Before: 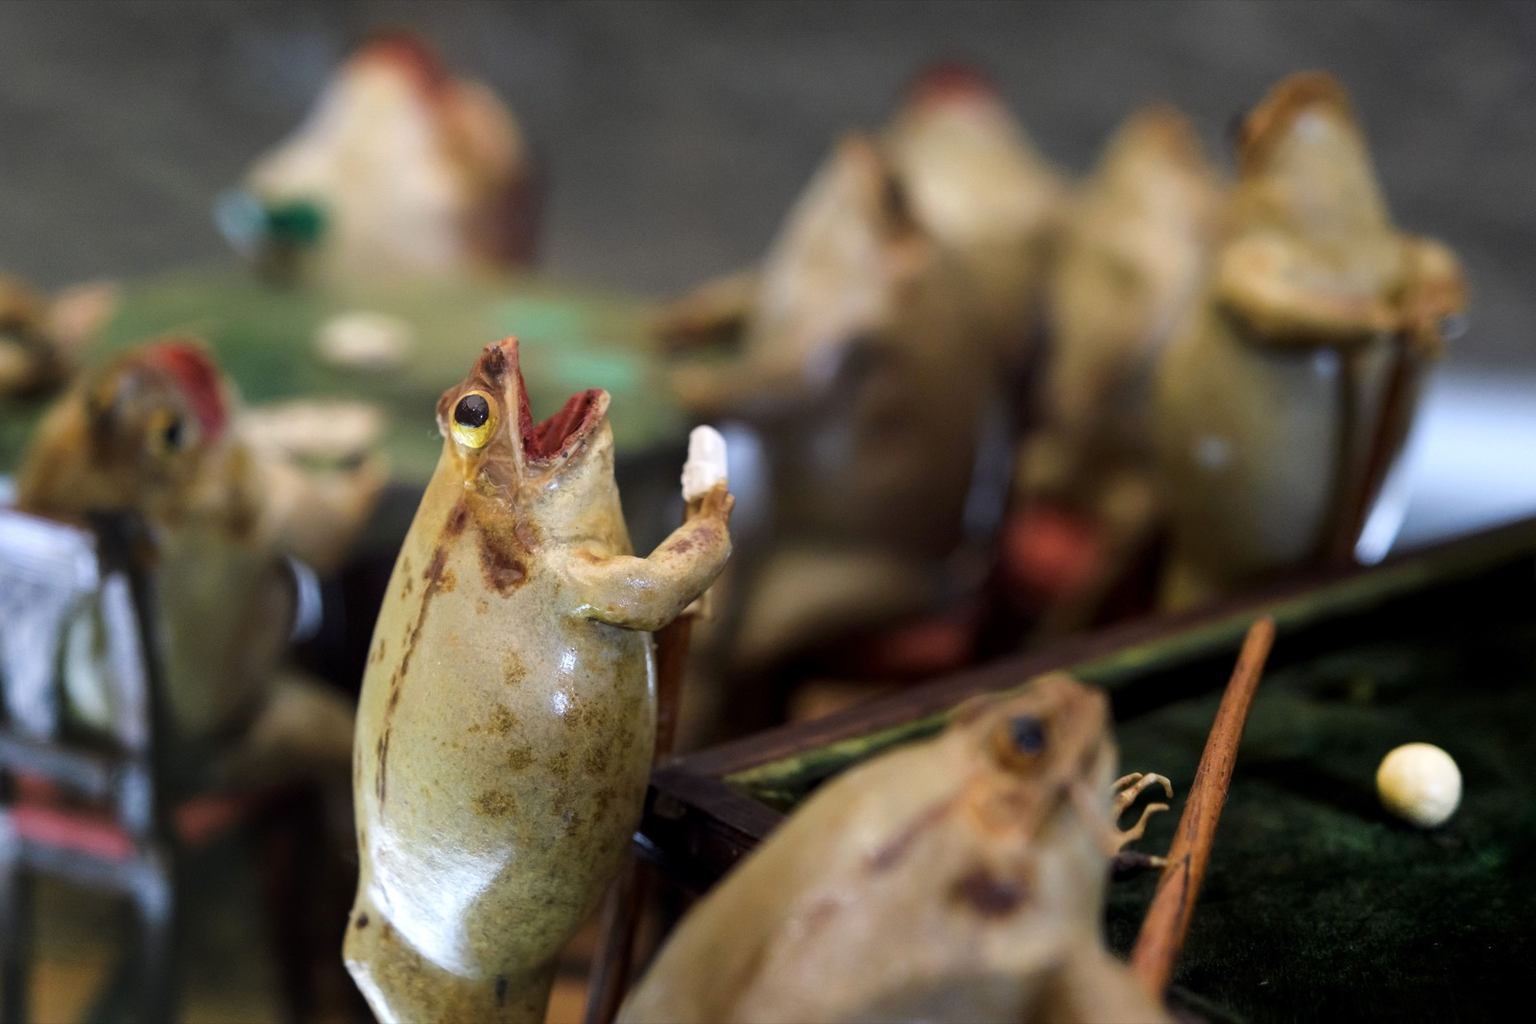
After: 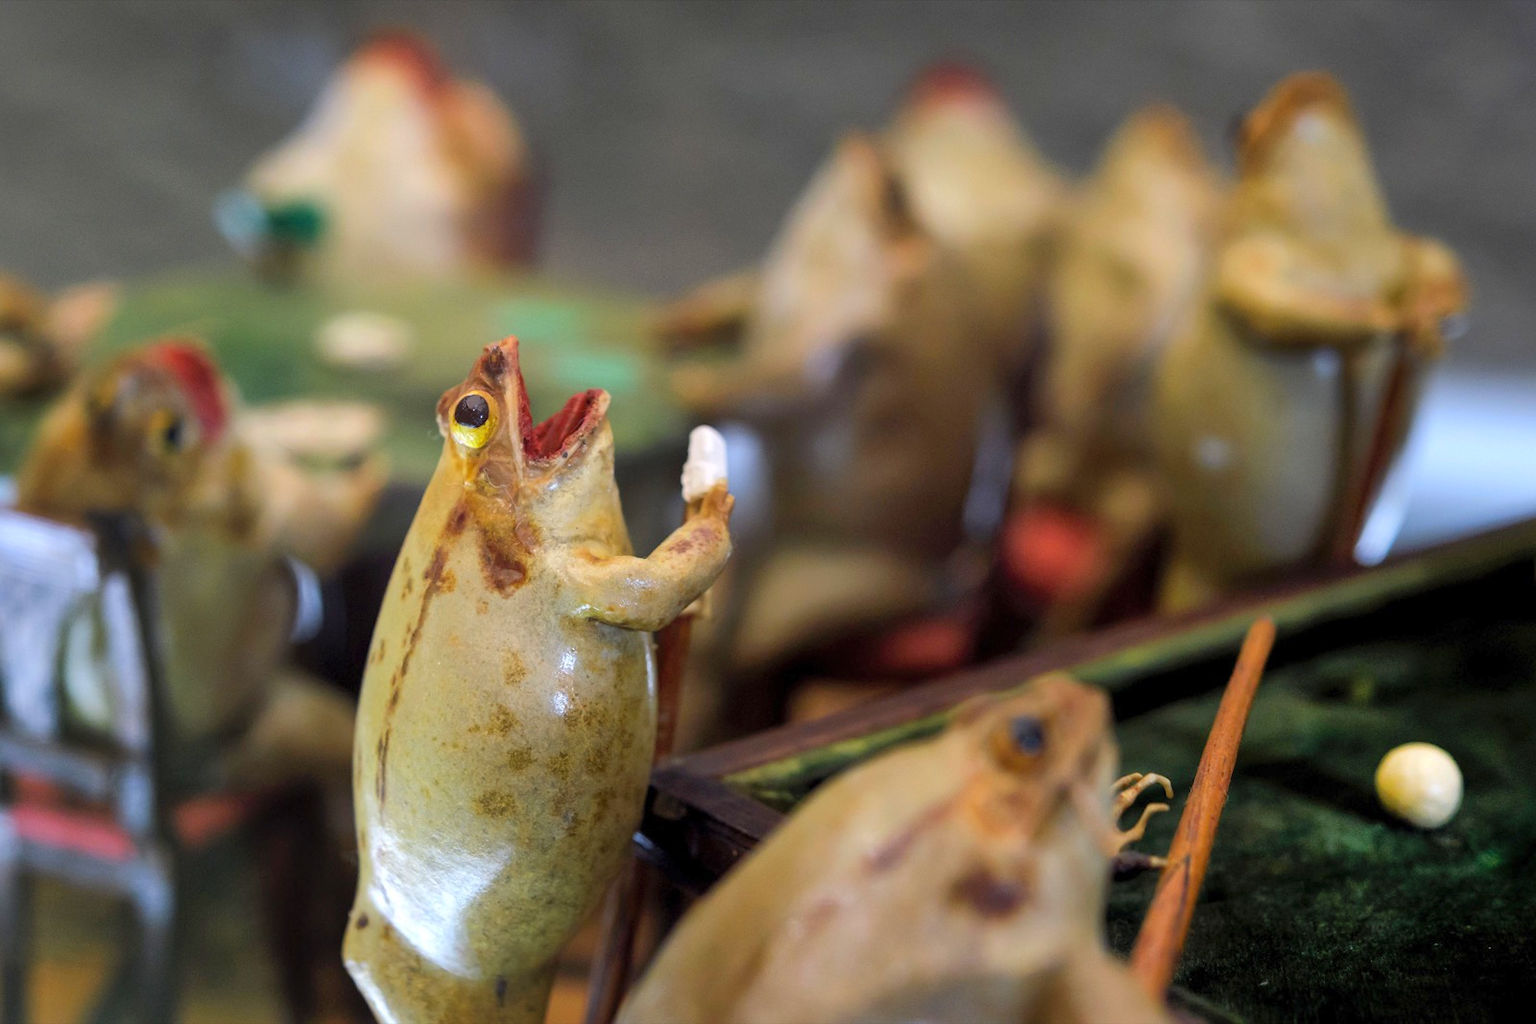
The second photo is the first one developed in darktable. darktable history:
shadows and highlights: on, module defaults
contrast brightness saturation: contrast 0.07, brightness 0.08, saturation 0.18
color zones: curves: ch1 [(0, 0.523) (0.143, 0.545) (0.286, 0.52) (0.429, 0.506) (0.571, 0.503) (0.714, 0.503) (0.857, 0.508) (1, 0.523)]
